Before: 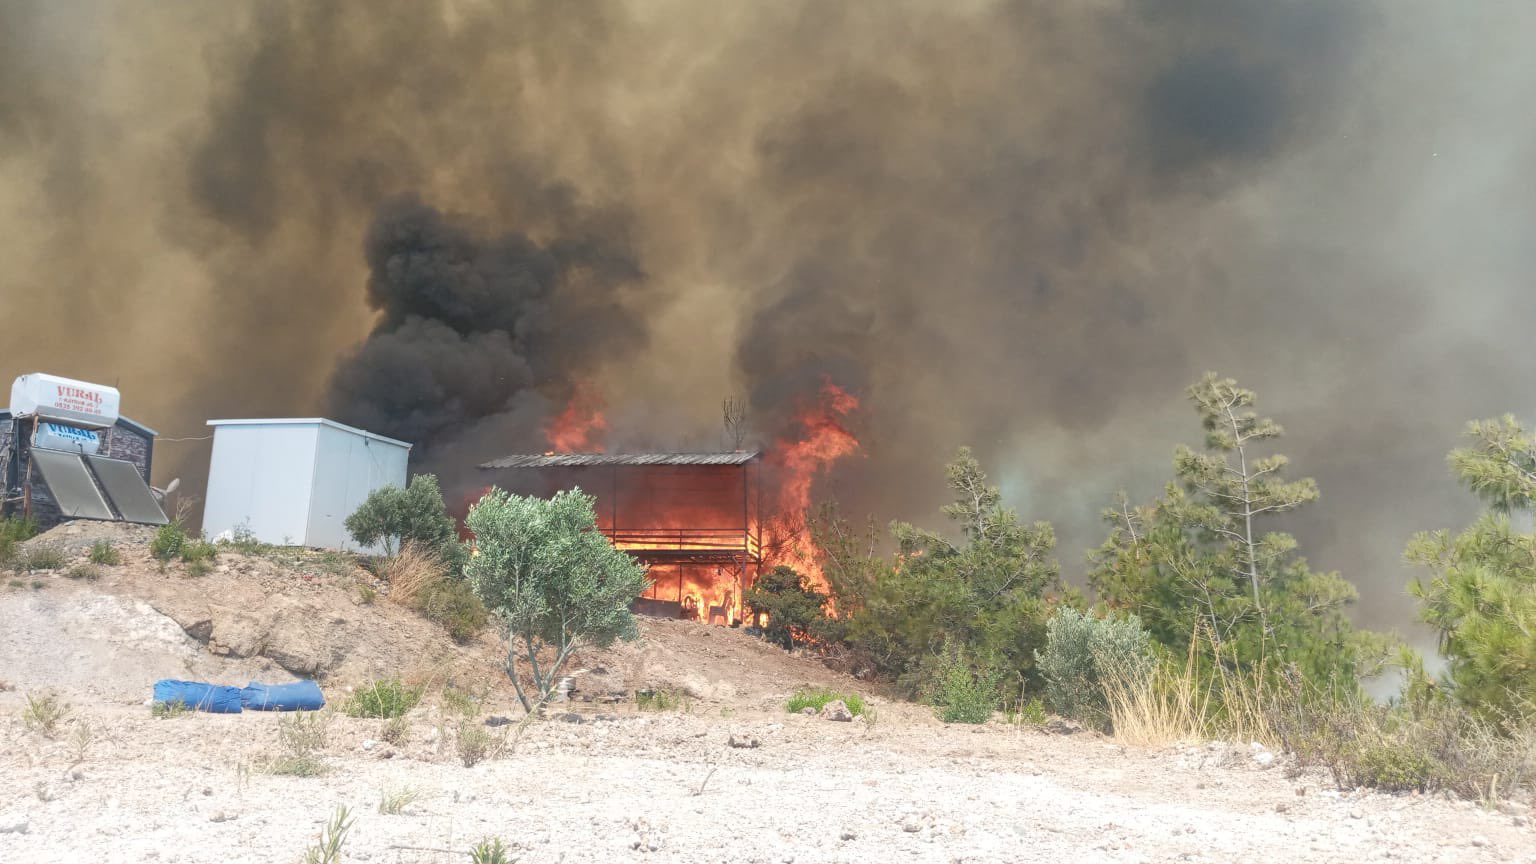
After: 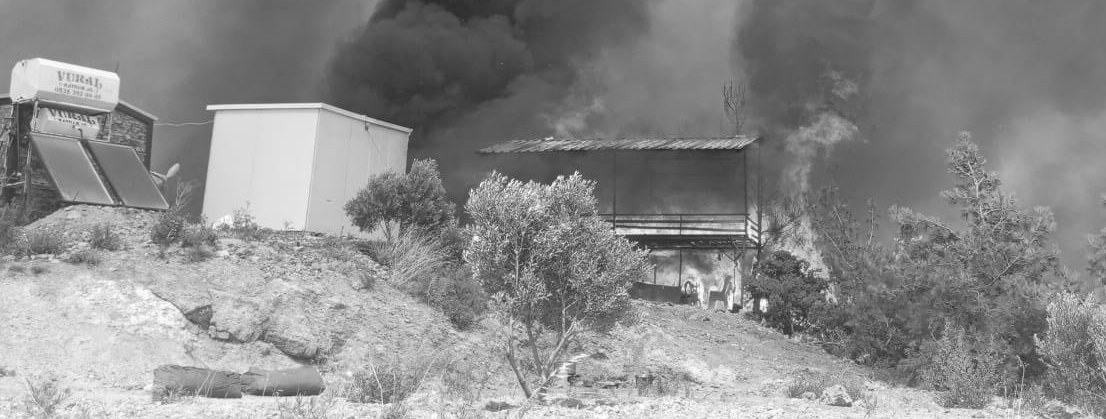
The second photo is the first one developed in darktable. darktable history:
crop: top 36.498%, right 27.964%, bottom 14.995%
color zones: curves: ch1 [(0, -0.394) (0.143, -0.394) (0.286, -0.394) (0.429, -0.392) (0.571, -0.391) (0.714, -0.391) (0.857, -0.391) (1, -0.394)]
